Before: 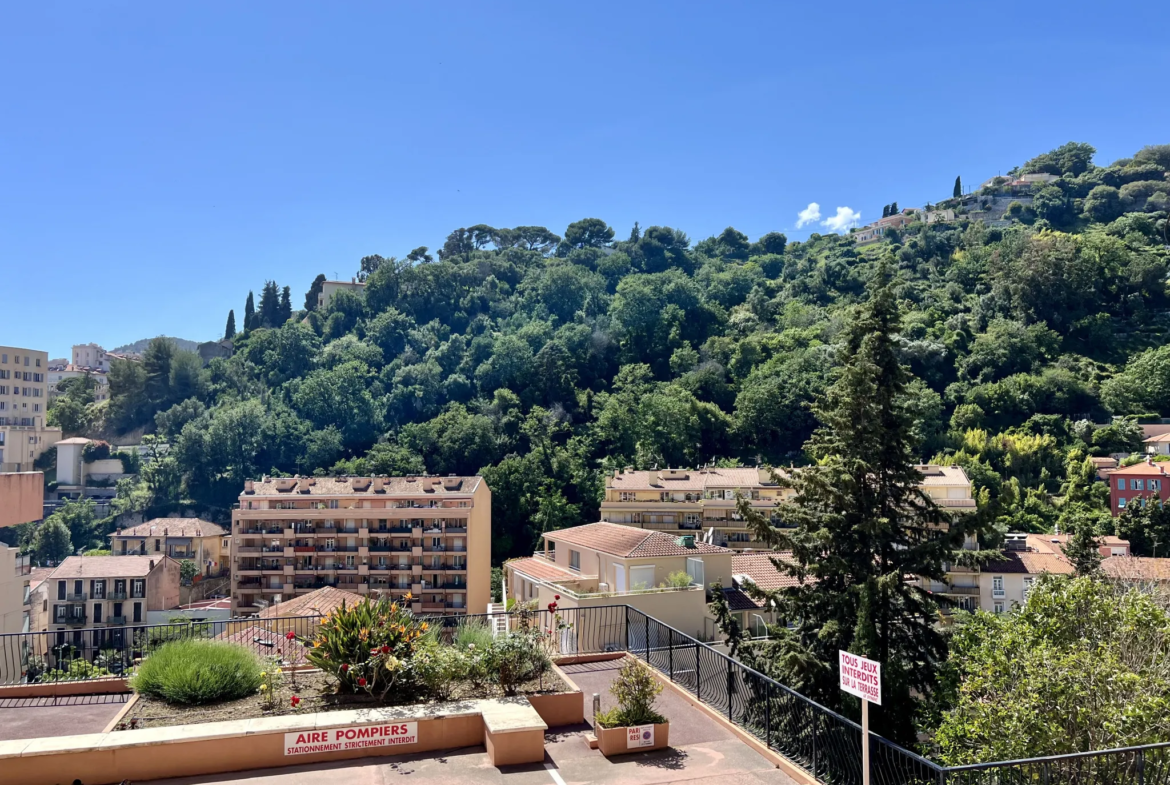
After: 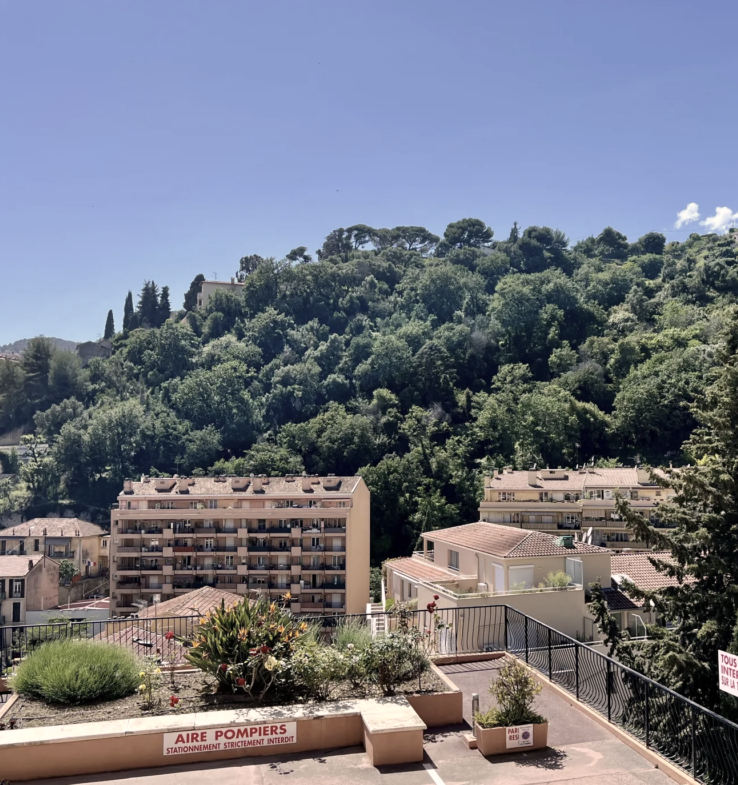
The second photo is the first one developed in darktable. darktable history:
tone equalizer: edges refinement/feathering 500, mask exposure compensation -1.57 EV, preserve details no
crop: left 10.41%, right 26.453%
color correction: highlights a* 5.56, highlights b* 5.17, saturation 0.682
contrast brightness saturation: saturation -0.05
